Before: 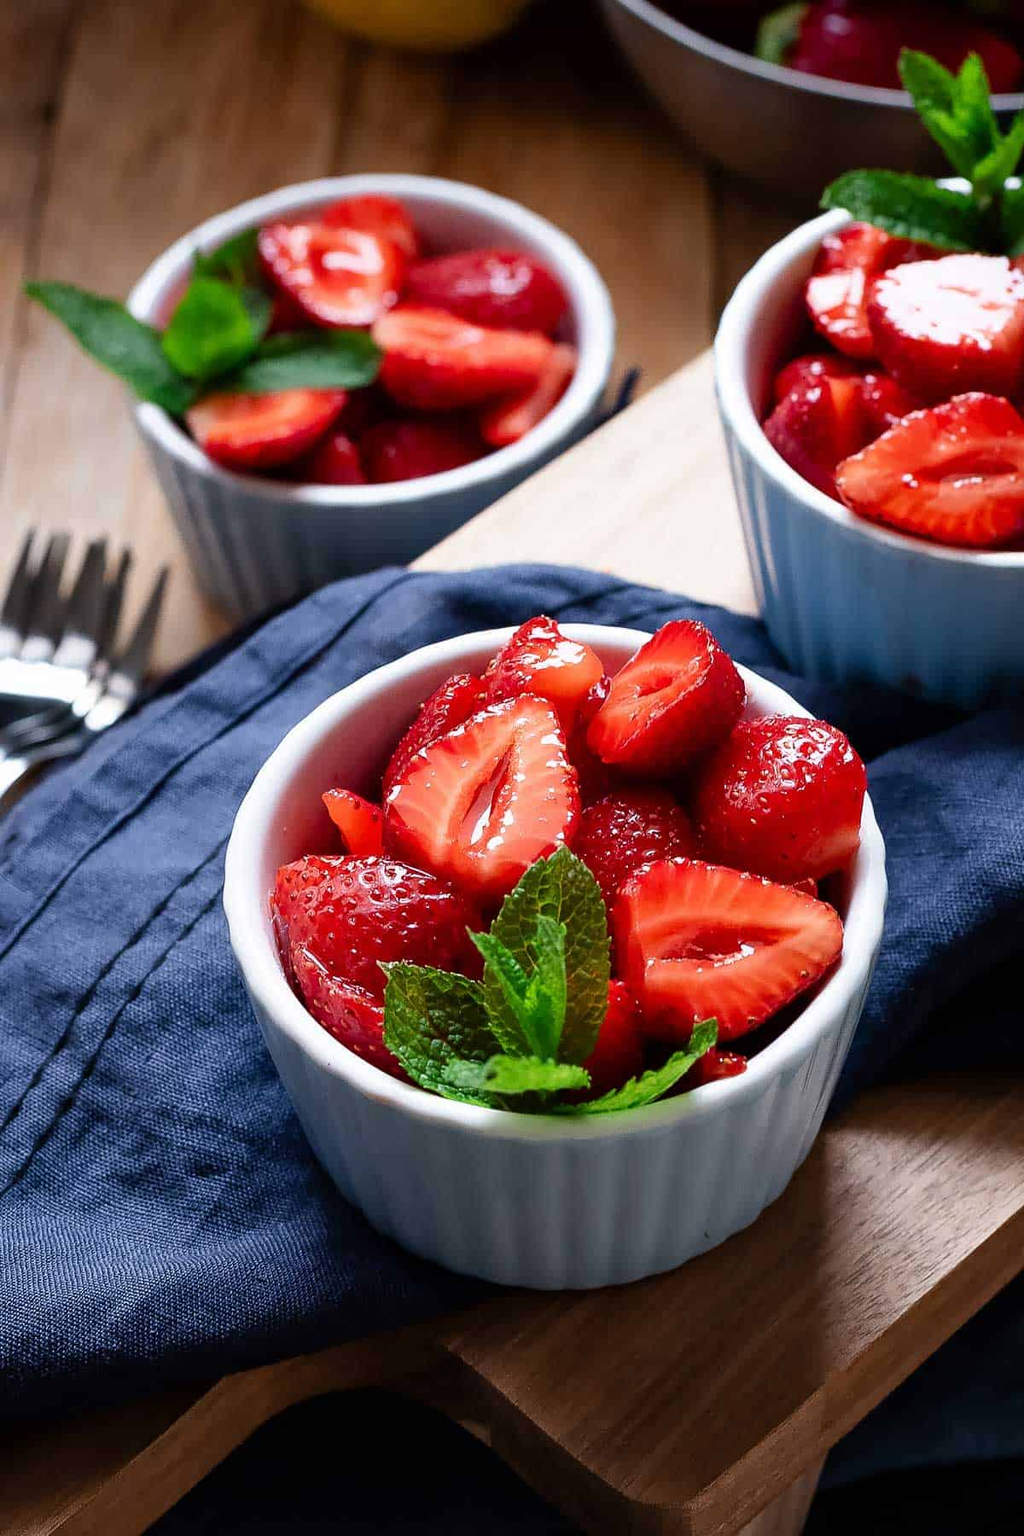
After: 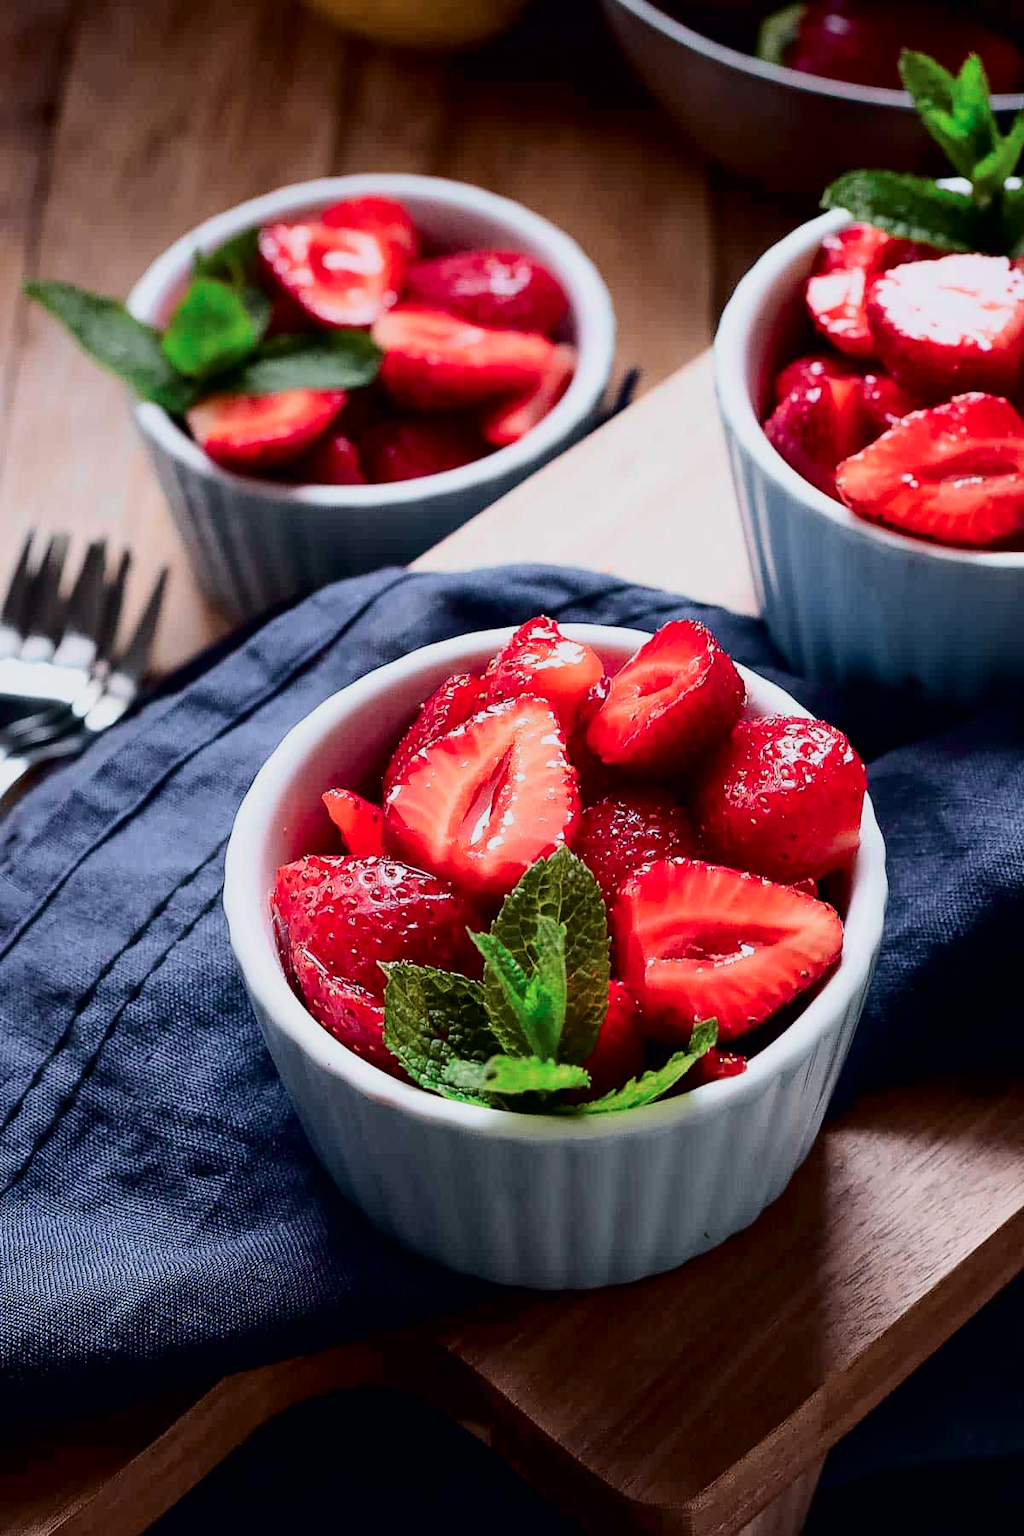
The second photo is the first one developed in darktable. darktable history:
tone curve: curves: ch0 [(0, 0) (0.049, 0.01) (0.154, 0.081) (0.491, 0.519) (0.748, 0.765) (1, 0.919)]; ch1 [(0, 0) (0.172, 0.123) (0.317, 0.272) (0.391, 0.424) (0.499, 0.497) (0.531, 0.541) (0.615, 0.608) (0.741, 0.783) (1, 1)]; ch2 [(0, 0) (0.411, 0.424) (0.483, 0.478) (0.546, 0.532) (0.652, 0.633) (1, 1)], color space Lab, independent channels, preserve colors none
